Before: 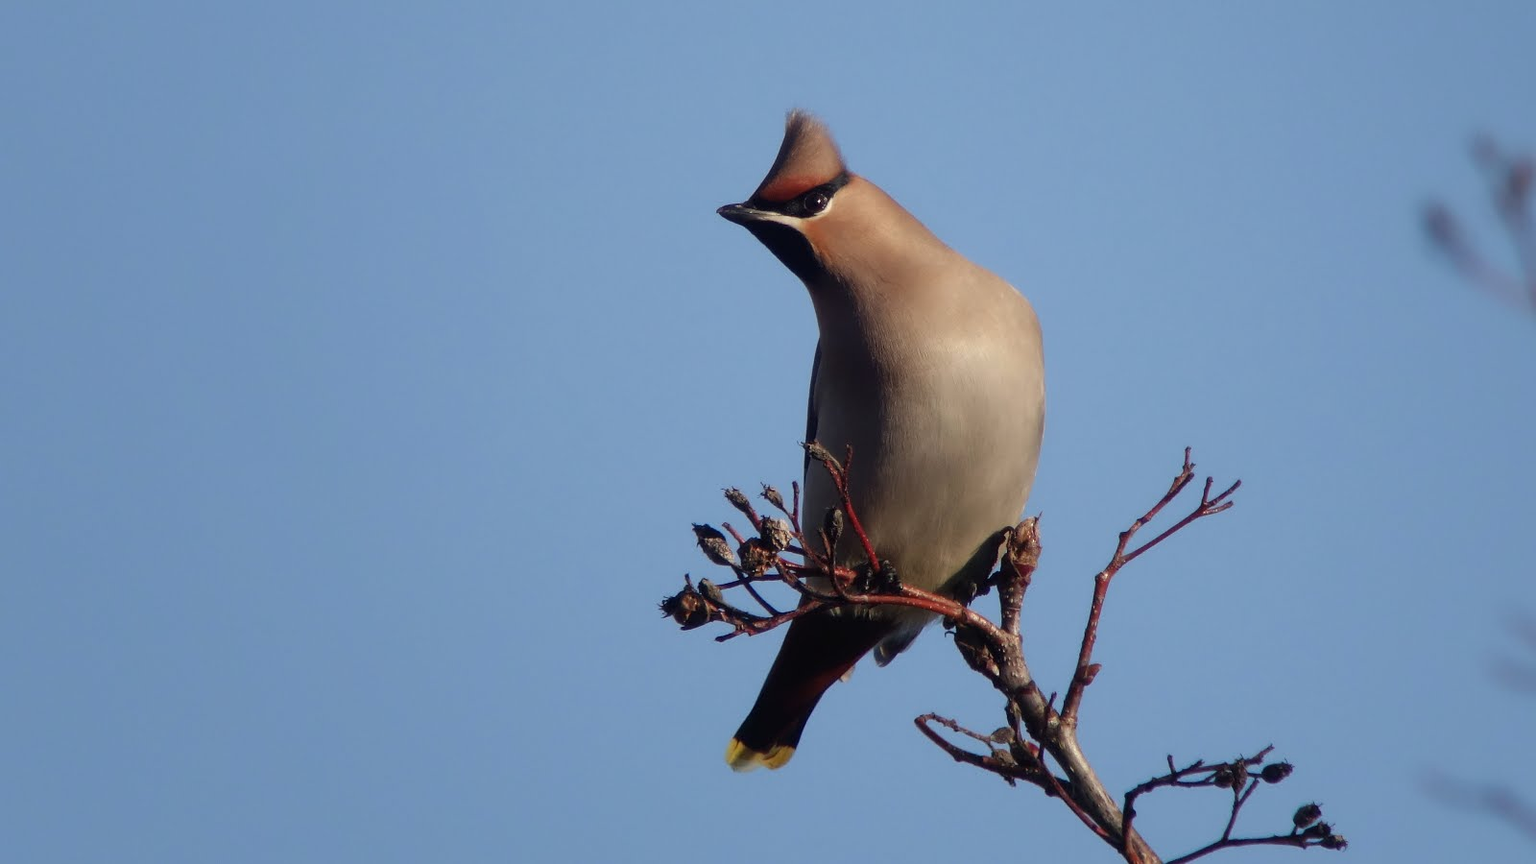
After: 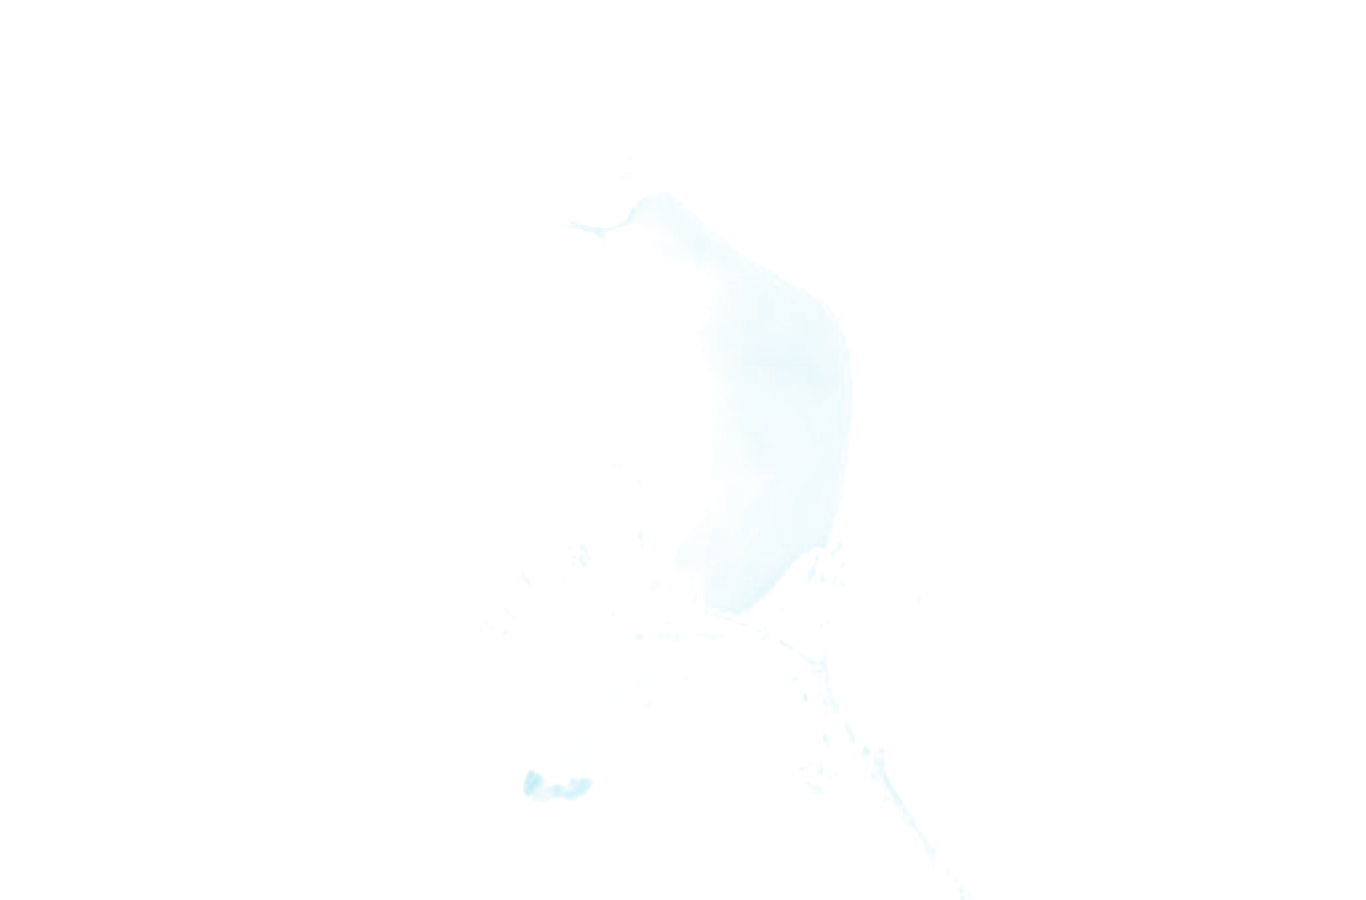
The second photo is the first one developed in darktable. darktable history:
split-toning: shadows › hue 327.6°, highlights › hue 198°, highlights › saturation 0.55, balance -21.25, compress 0%
crop and rotate: left 14.584%
color correction: highlights a* -0.95, highlights b* 4.5, shadows a* 3.55
bloom: size 85%, threshold 5%, strength 85%
